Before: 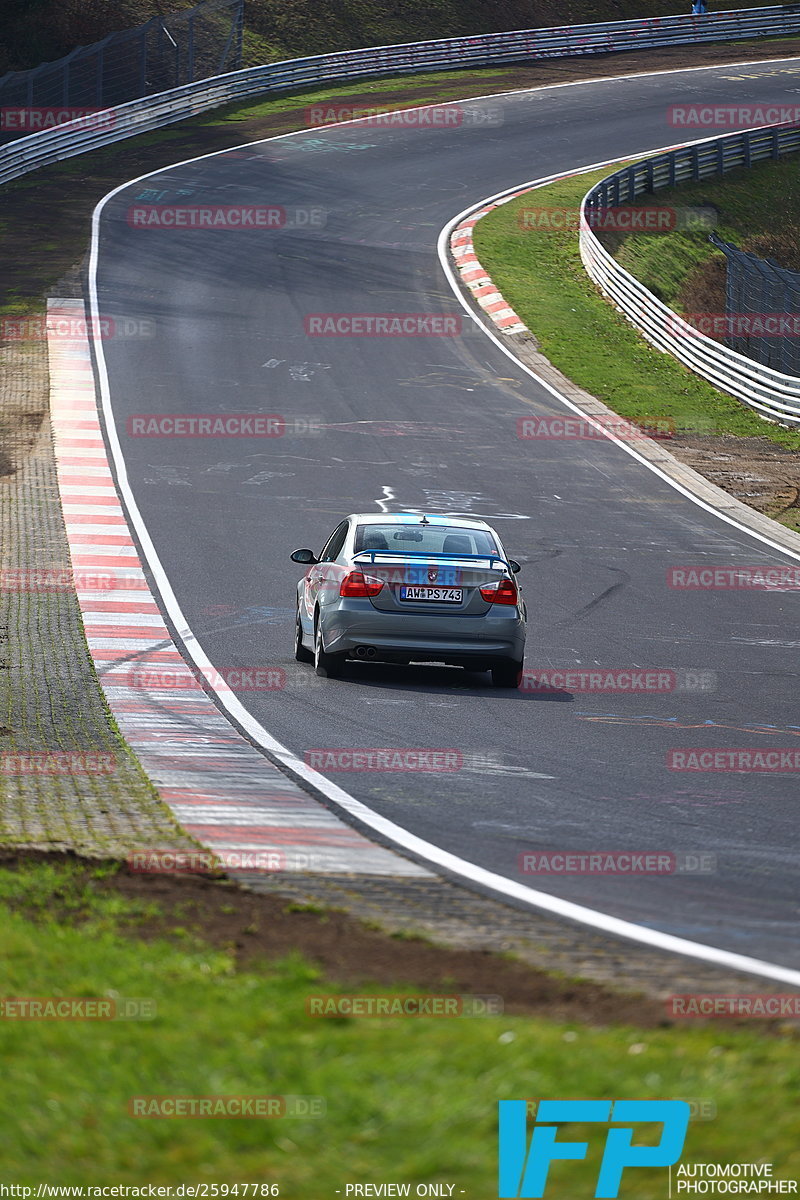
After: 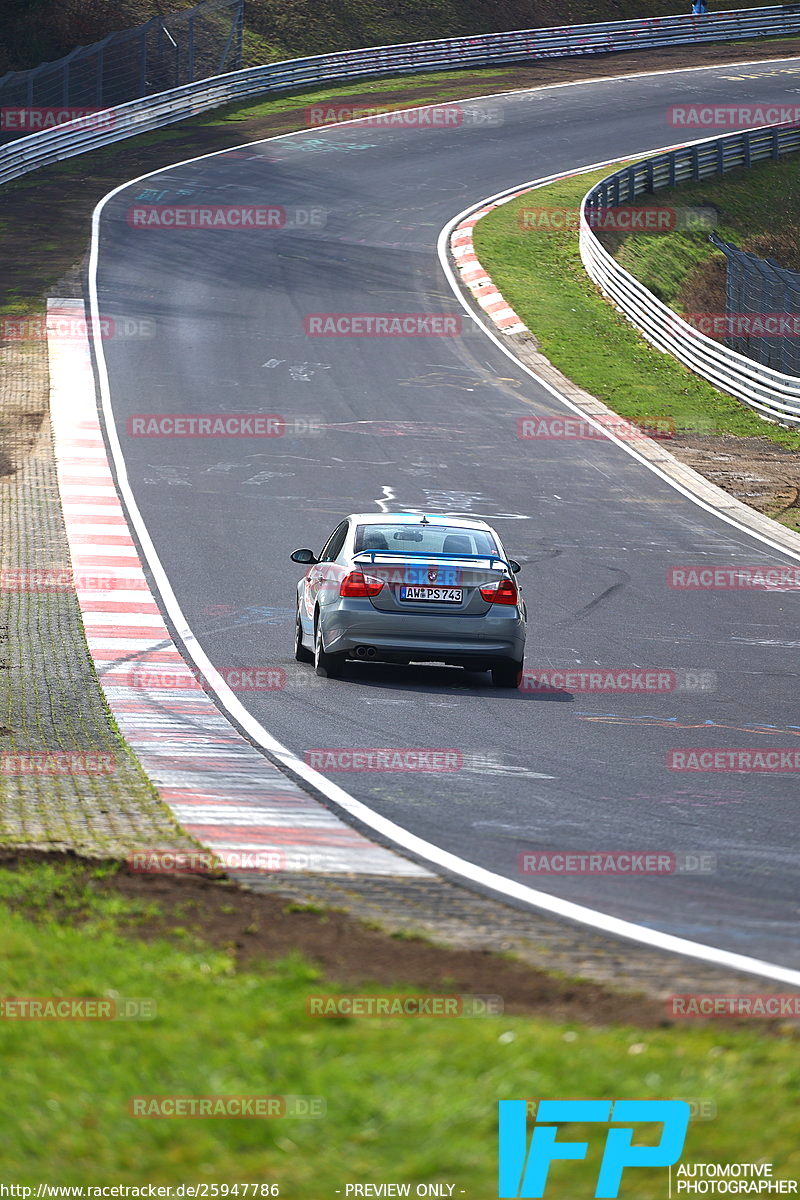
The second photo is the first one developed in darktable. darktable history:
exposure: exposure 0.506 EV, compensate exposure bias true, compensate highlight preservation false
